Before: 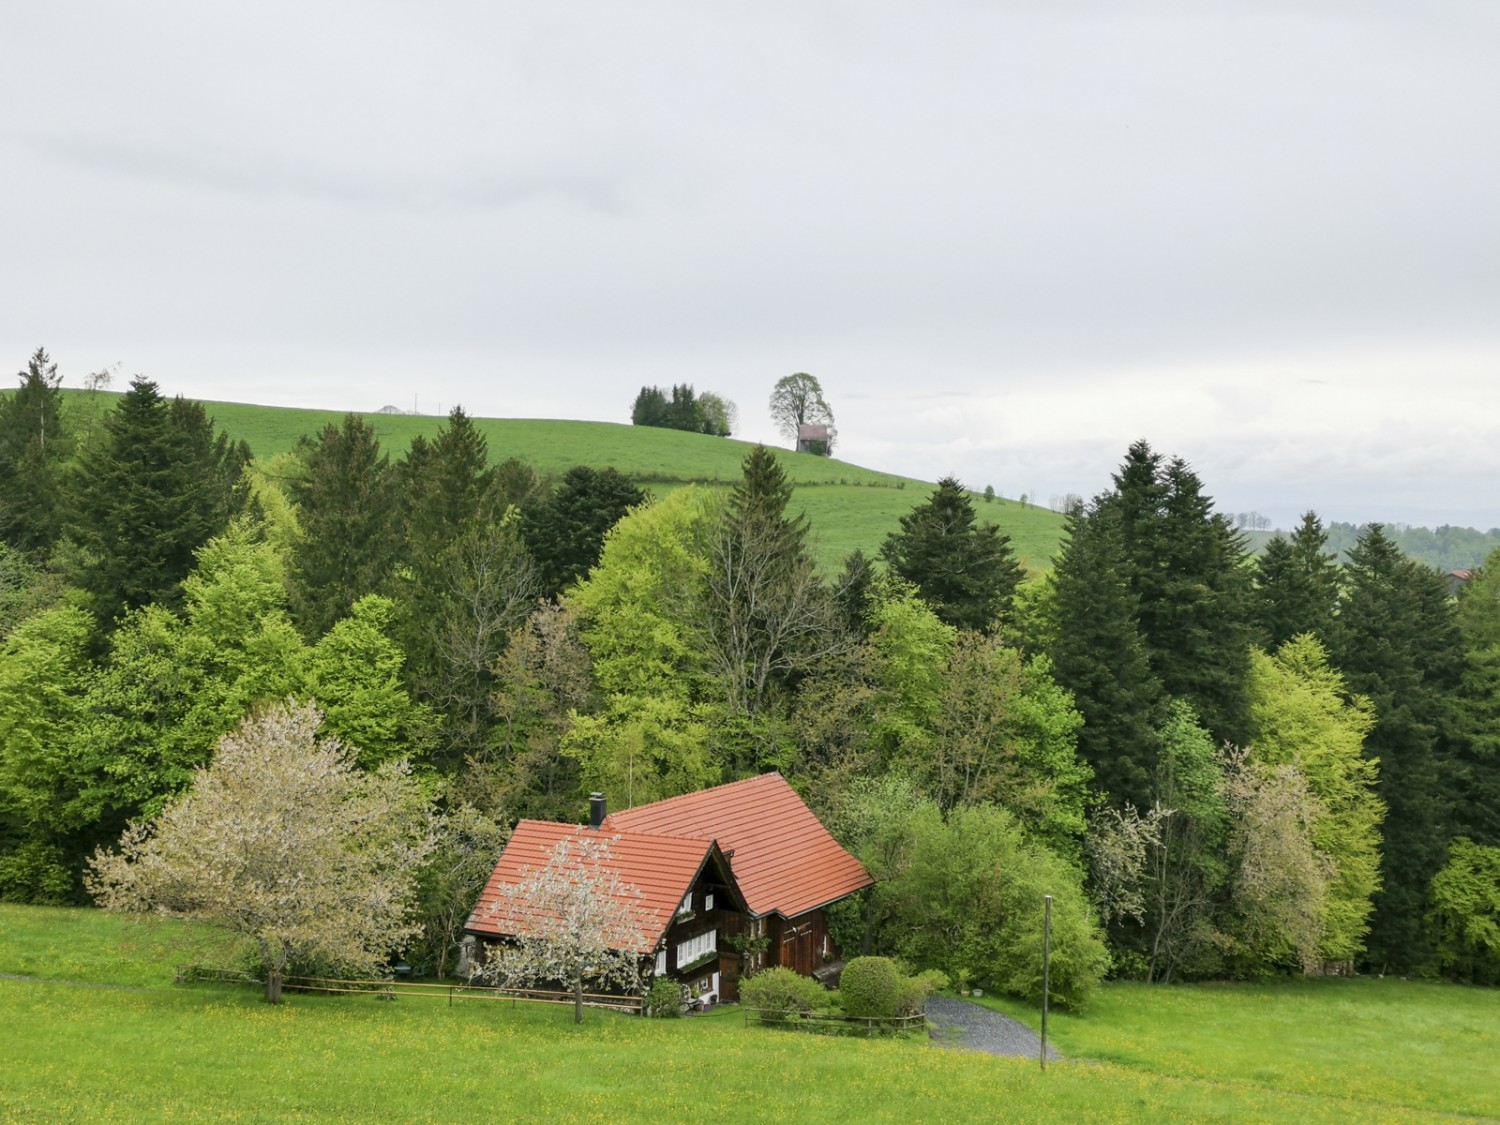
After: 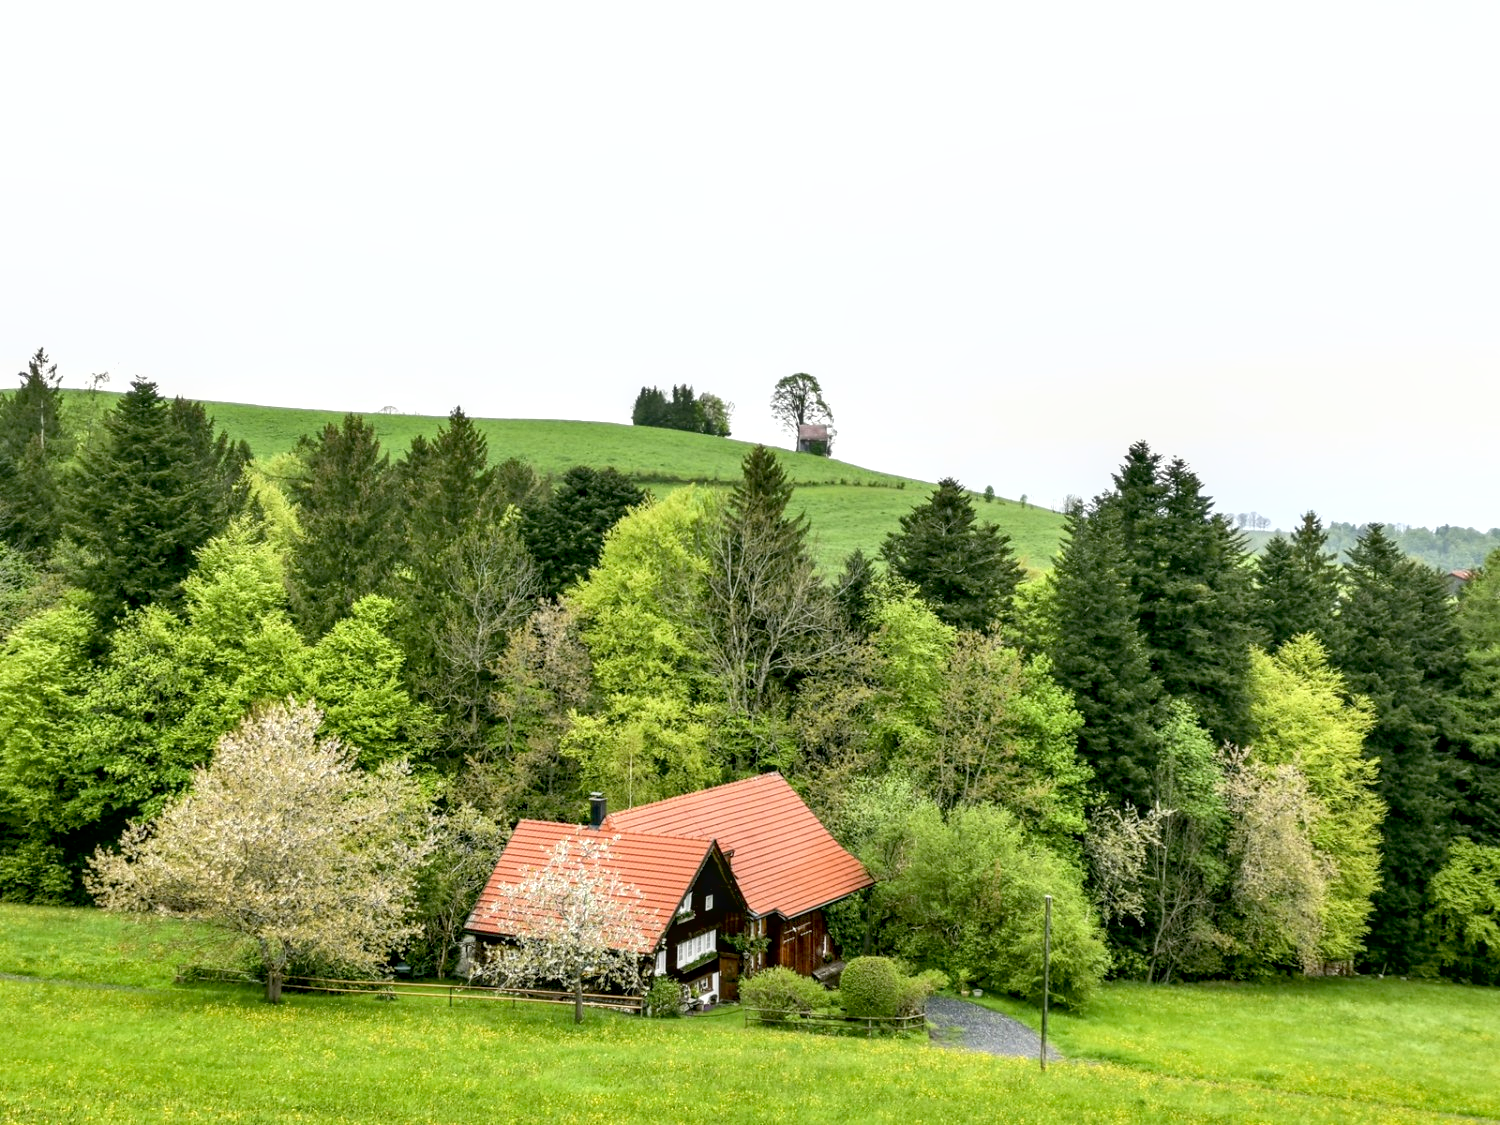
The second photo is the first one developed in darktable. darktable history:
exposure: black level correction 0.012, exposure 0.7 EV, compensate exposure bias true, compensate highlight preservation false
shadows and highlights: low approximation 0.01, soften with gaussian
local contrast: on, module defaults
